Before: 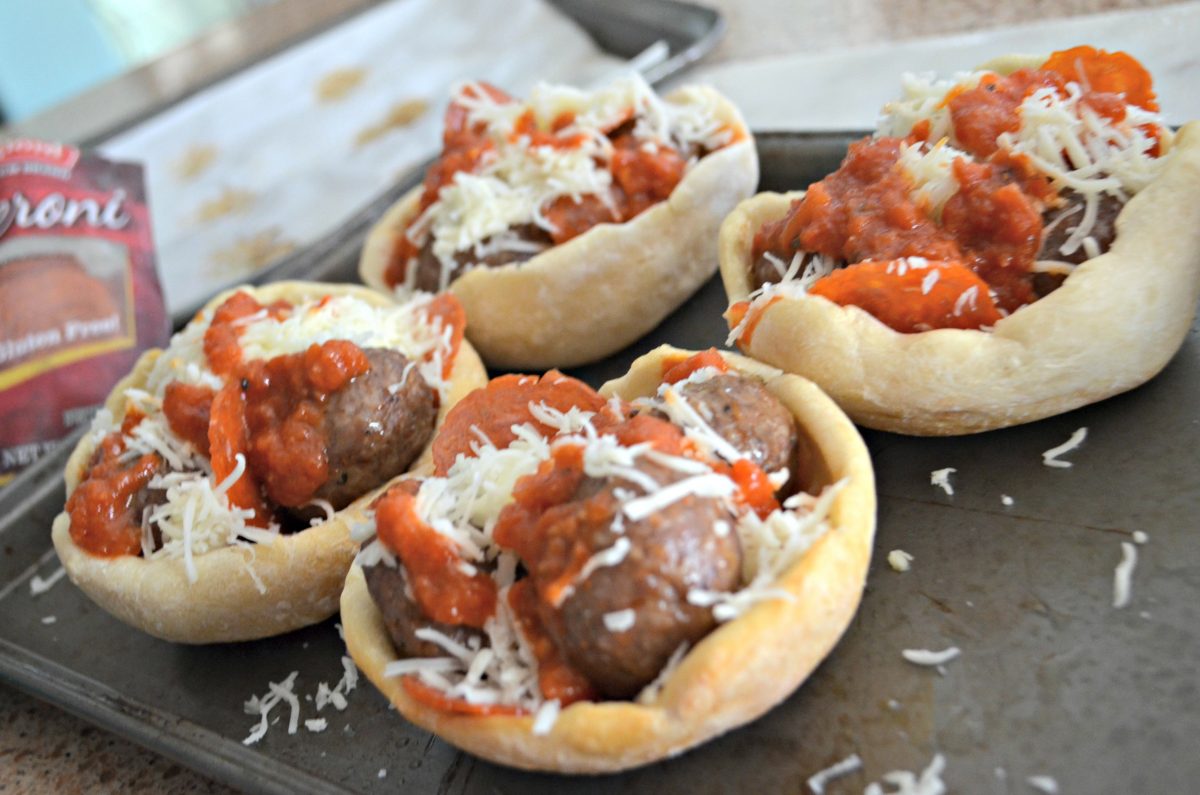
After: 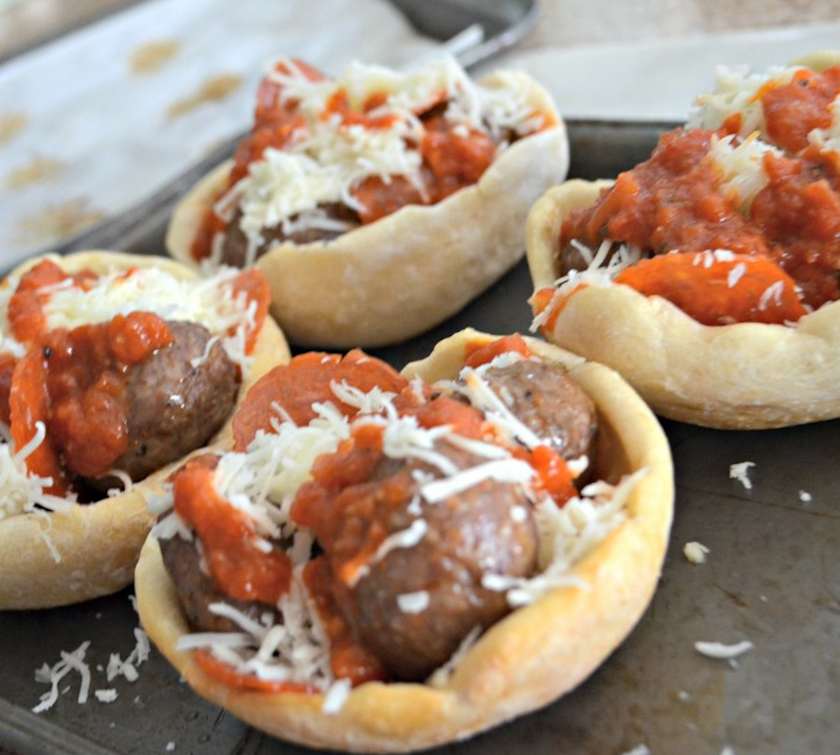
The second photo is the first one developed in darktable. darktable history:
crop and rotate: angle -3.27°, left 14.277%, top 0.028%, right 10.766%, bottom 0.028%
rotate and perspective: rotation -1.17°, automatic cropping off
